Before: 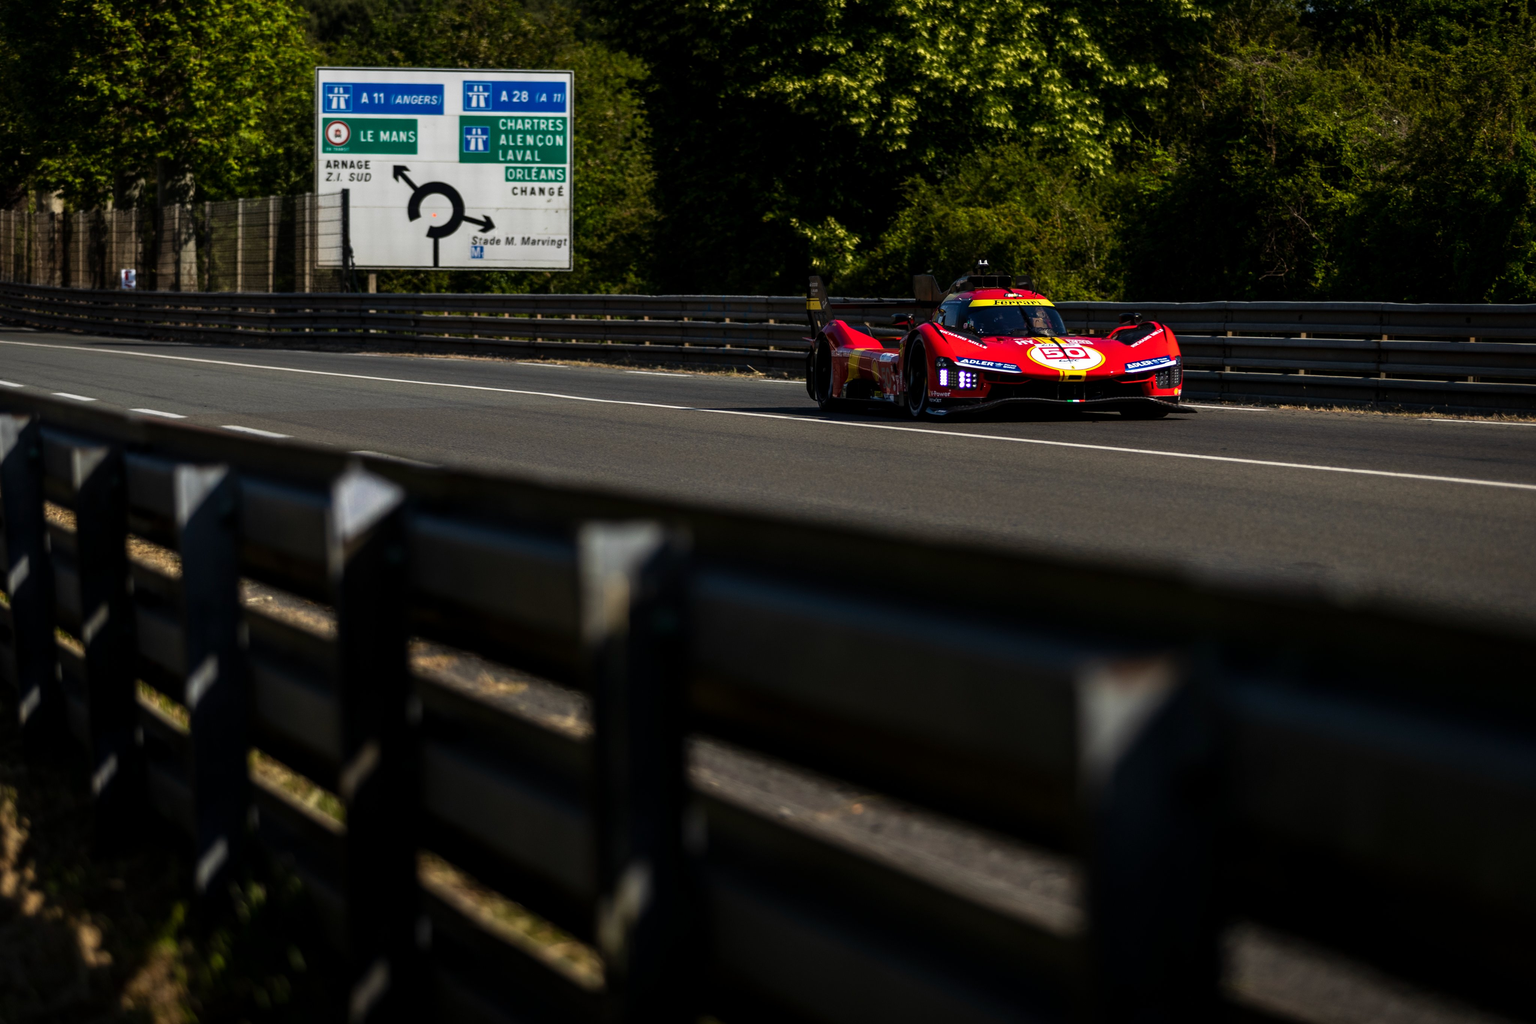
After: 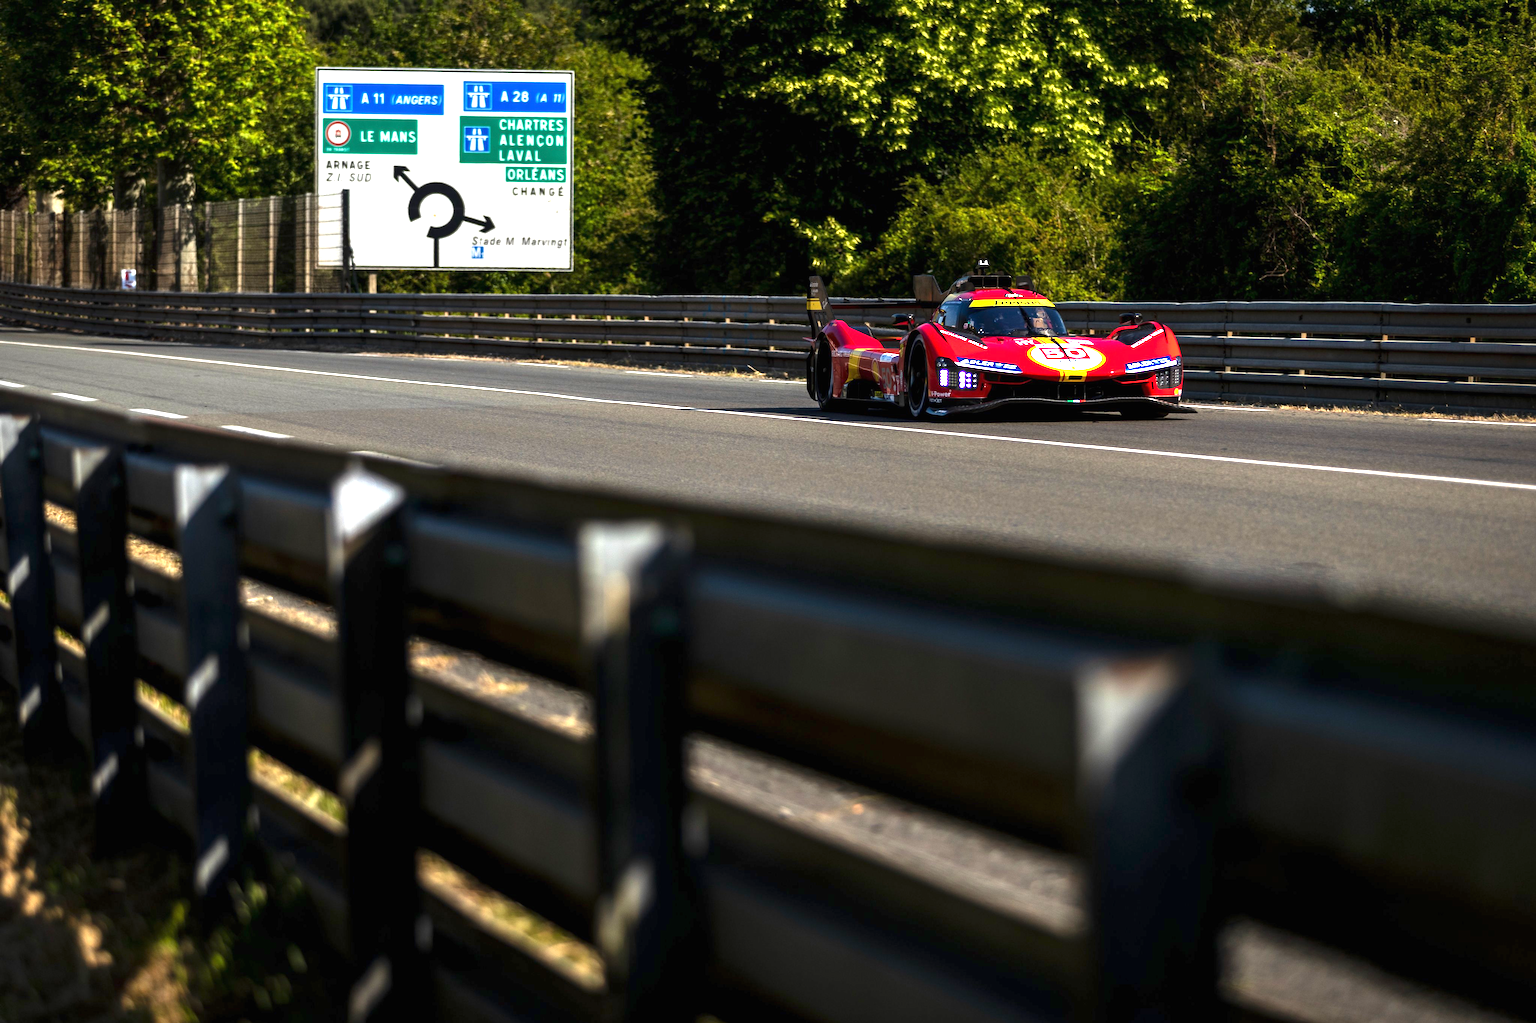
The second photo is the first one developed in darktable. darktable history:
exposure: black level correction 0, exposure 1.752 EV, compensate highlight preservation false
